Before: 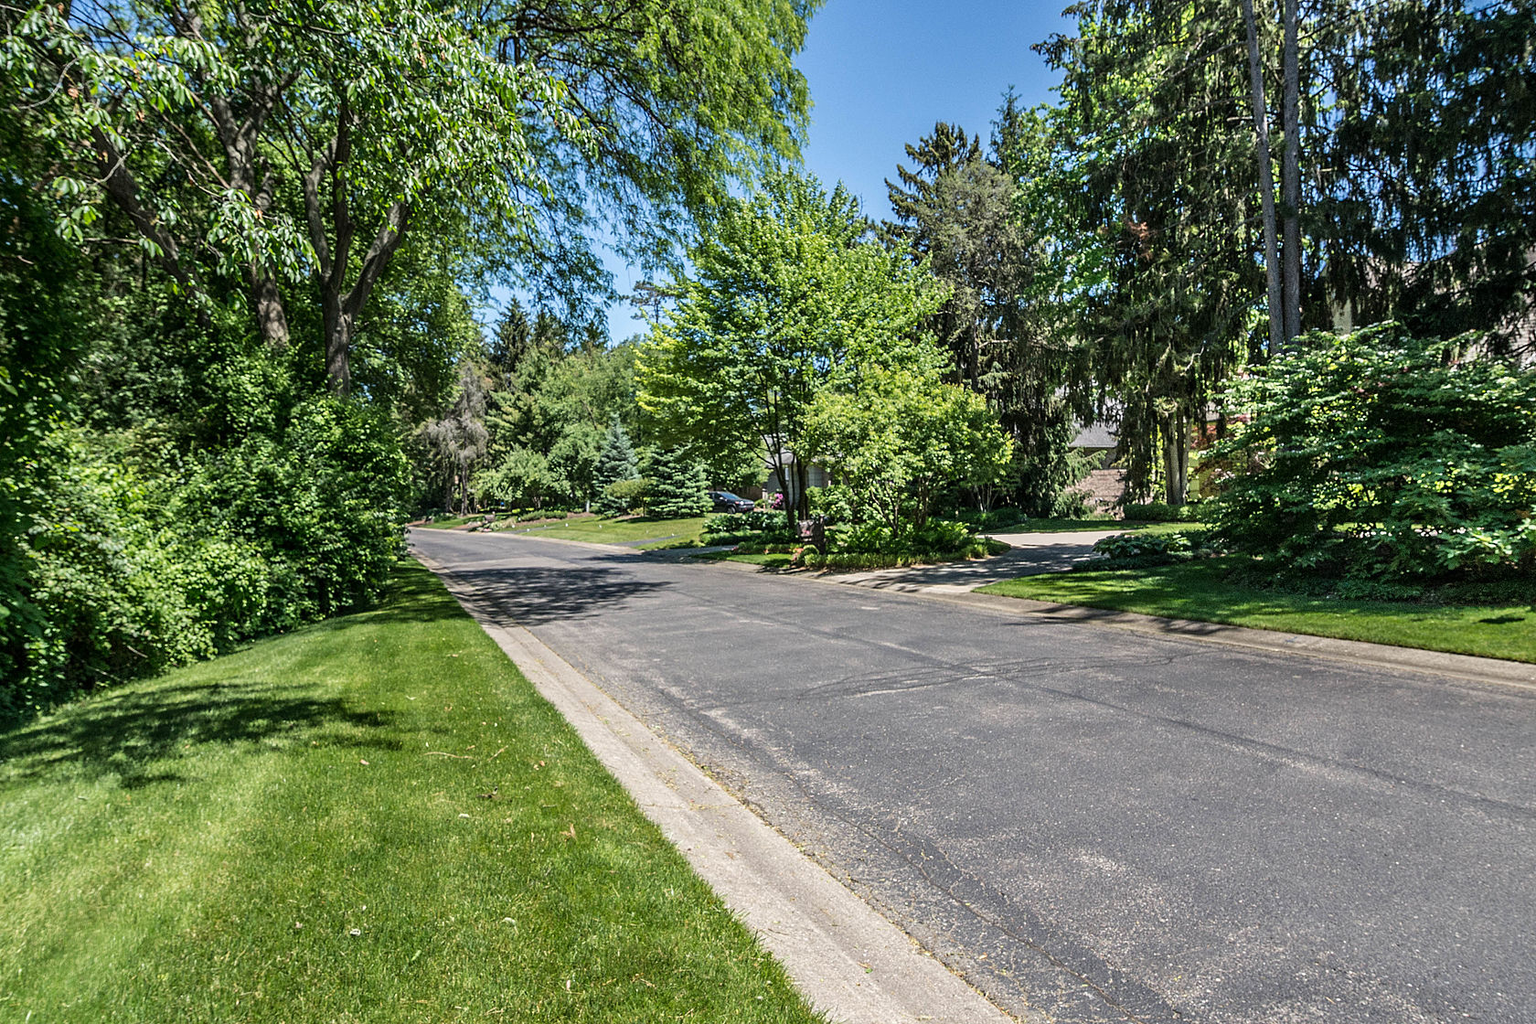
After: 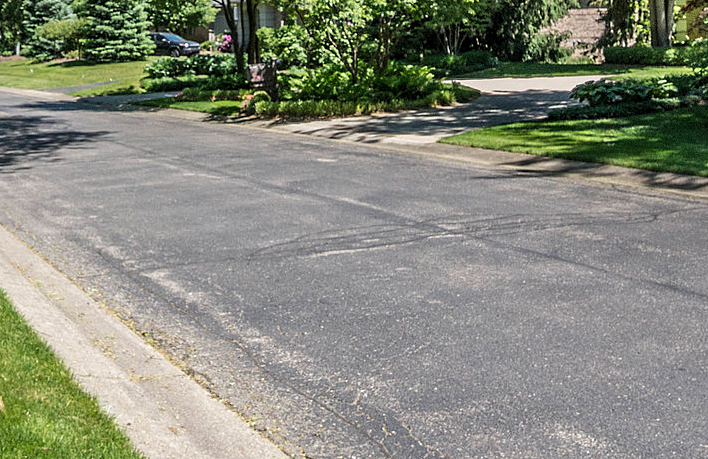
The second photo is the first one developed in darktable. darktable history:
crop: left 37.221%, top 45.169%, right 20.63%, bottom 13.777%
levels: levels [0.018, 0.493, 1]
